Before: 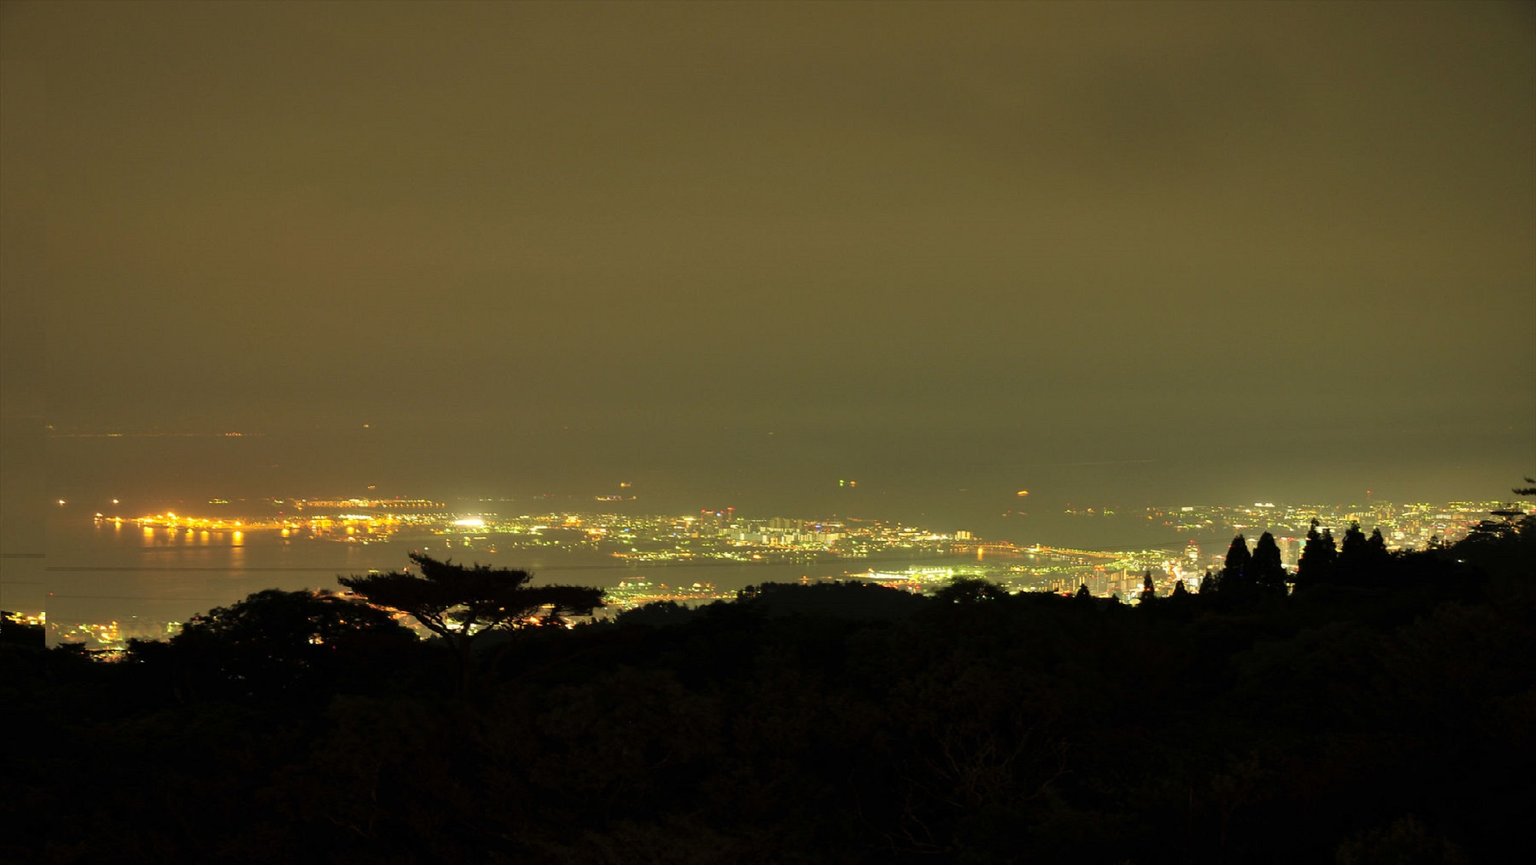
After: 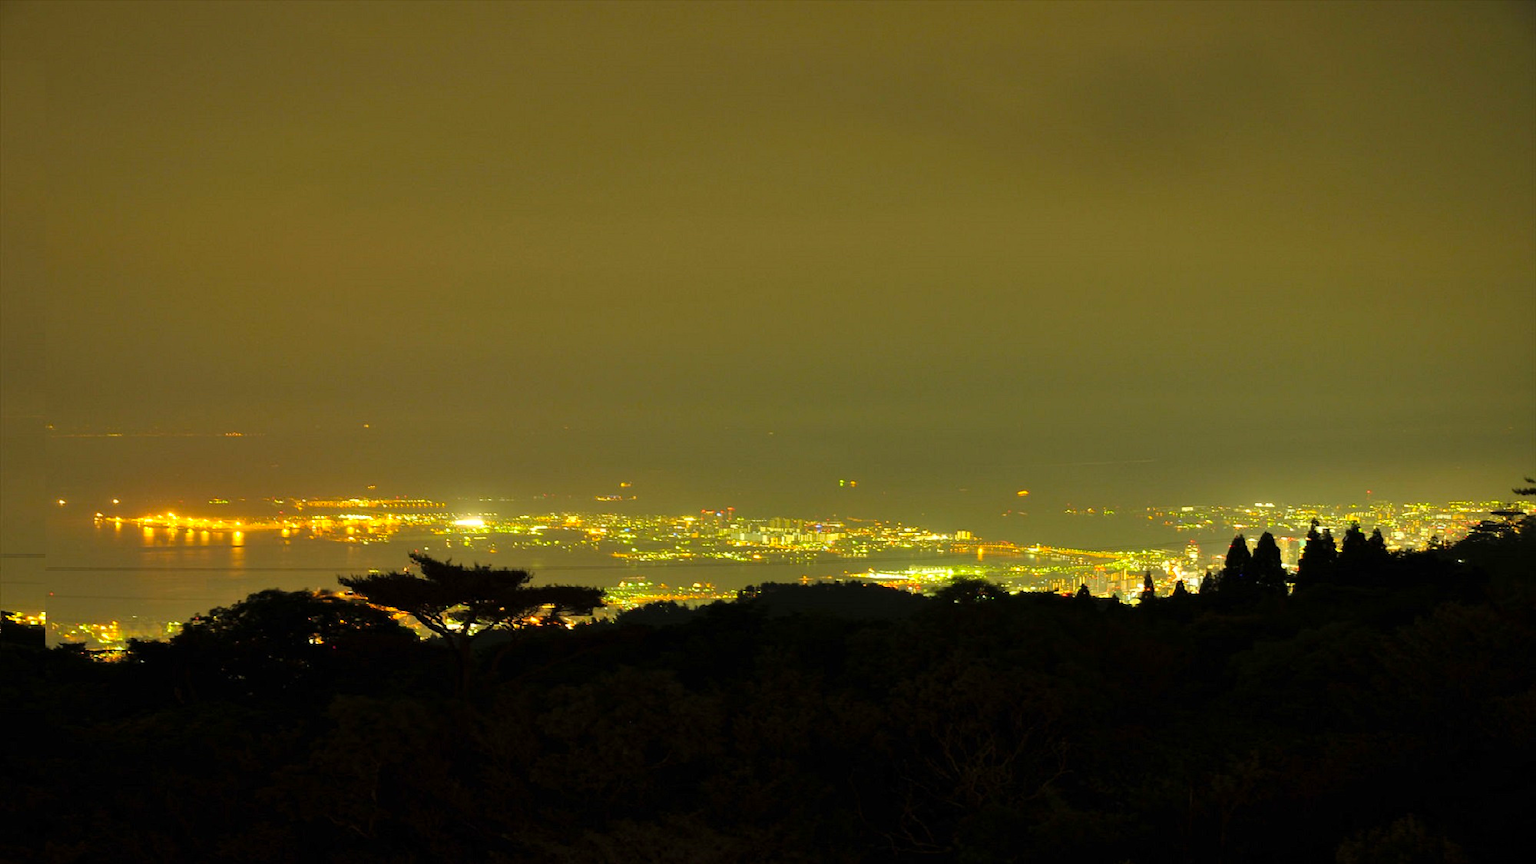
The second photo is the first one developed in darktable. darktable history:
color correction: highlights a* -2.47, highlights b* 2.52
color balance rgb: perceptual saturation grading › global saturation 25.57%
exposure: exposure 0.203 EV, compensate highlight preservation false
base curve: curves: ch0 [(0, 0) (0.472, 0.508) (1, 1)]
